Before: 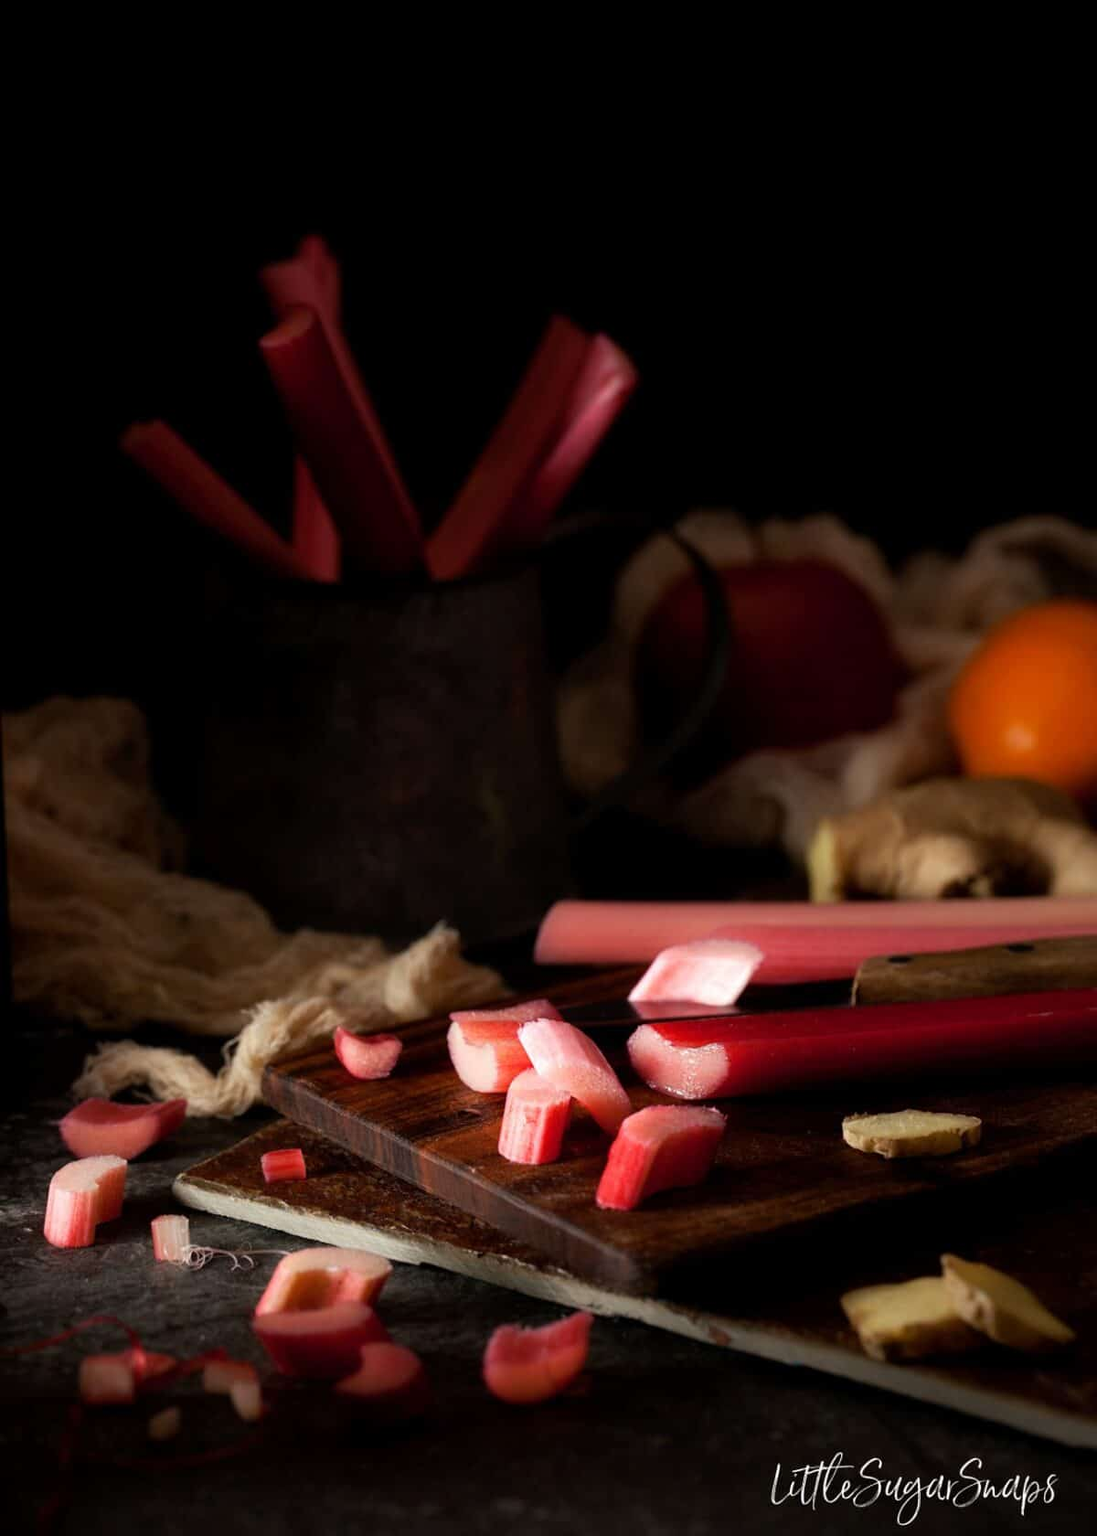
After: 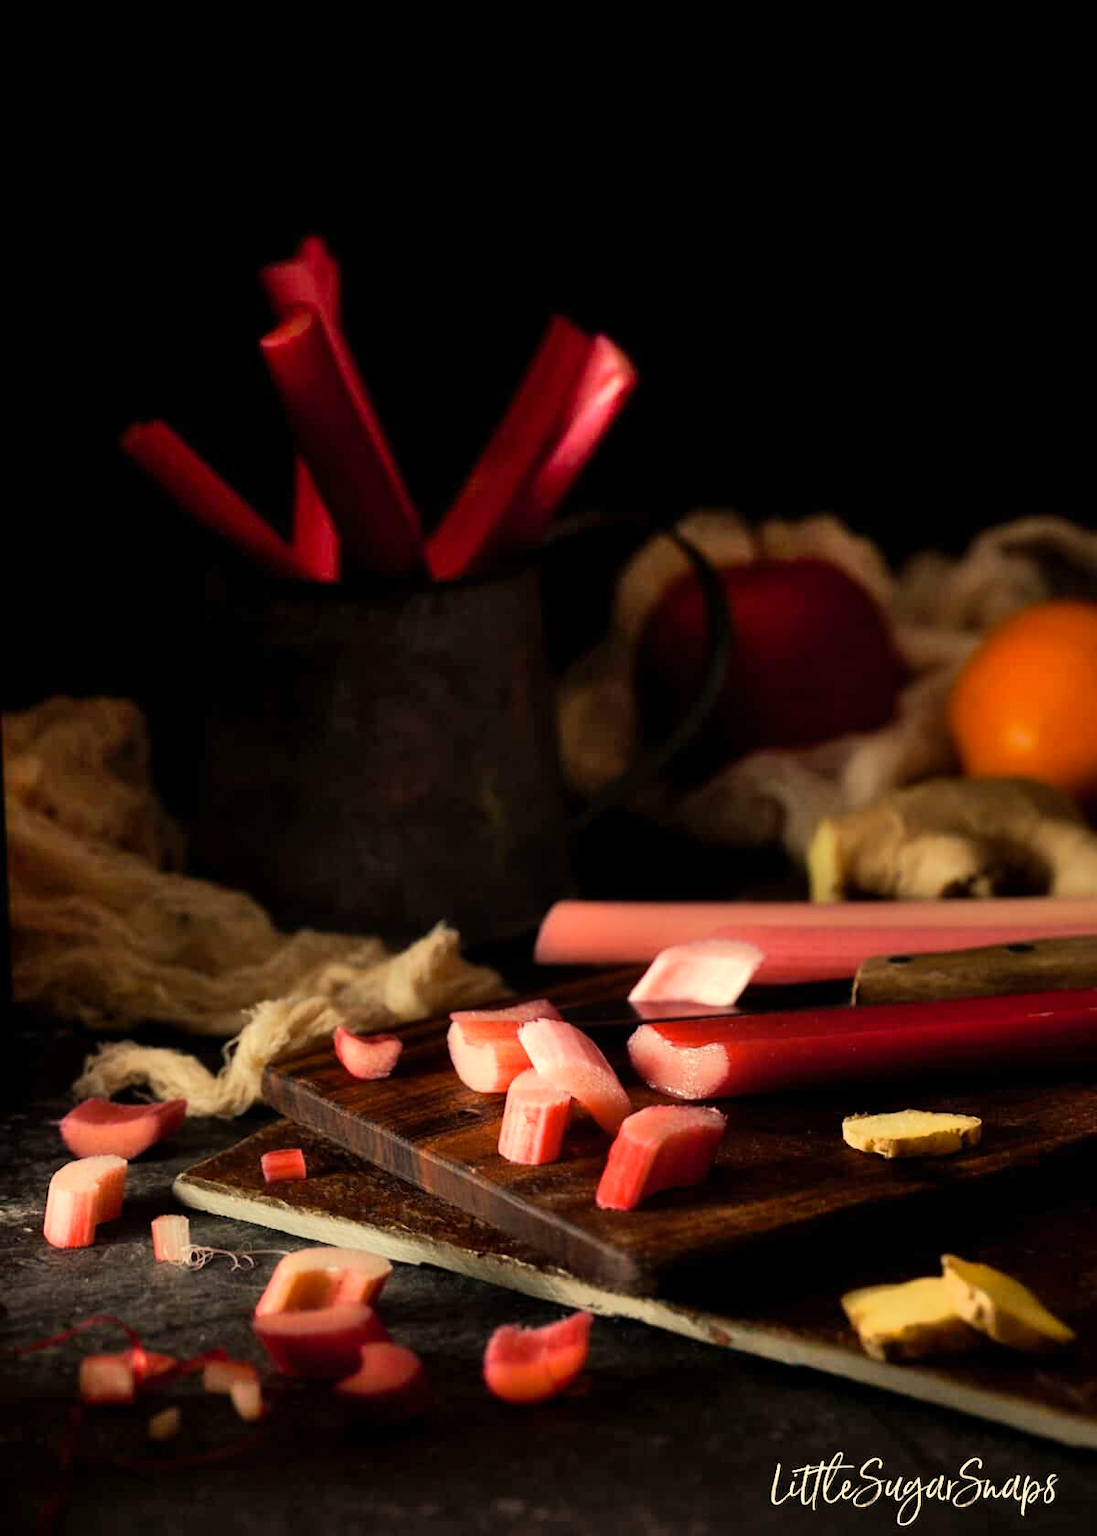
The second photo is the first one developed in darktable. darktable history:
color correction: highlights a* 1.37, highlights b* 18.23
shadows and highlights: highlights 70.37, soften with gaussian
levels: levels [0, 0.51, 1]
